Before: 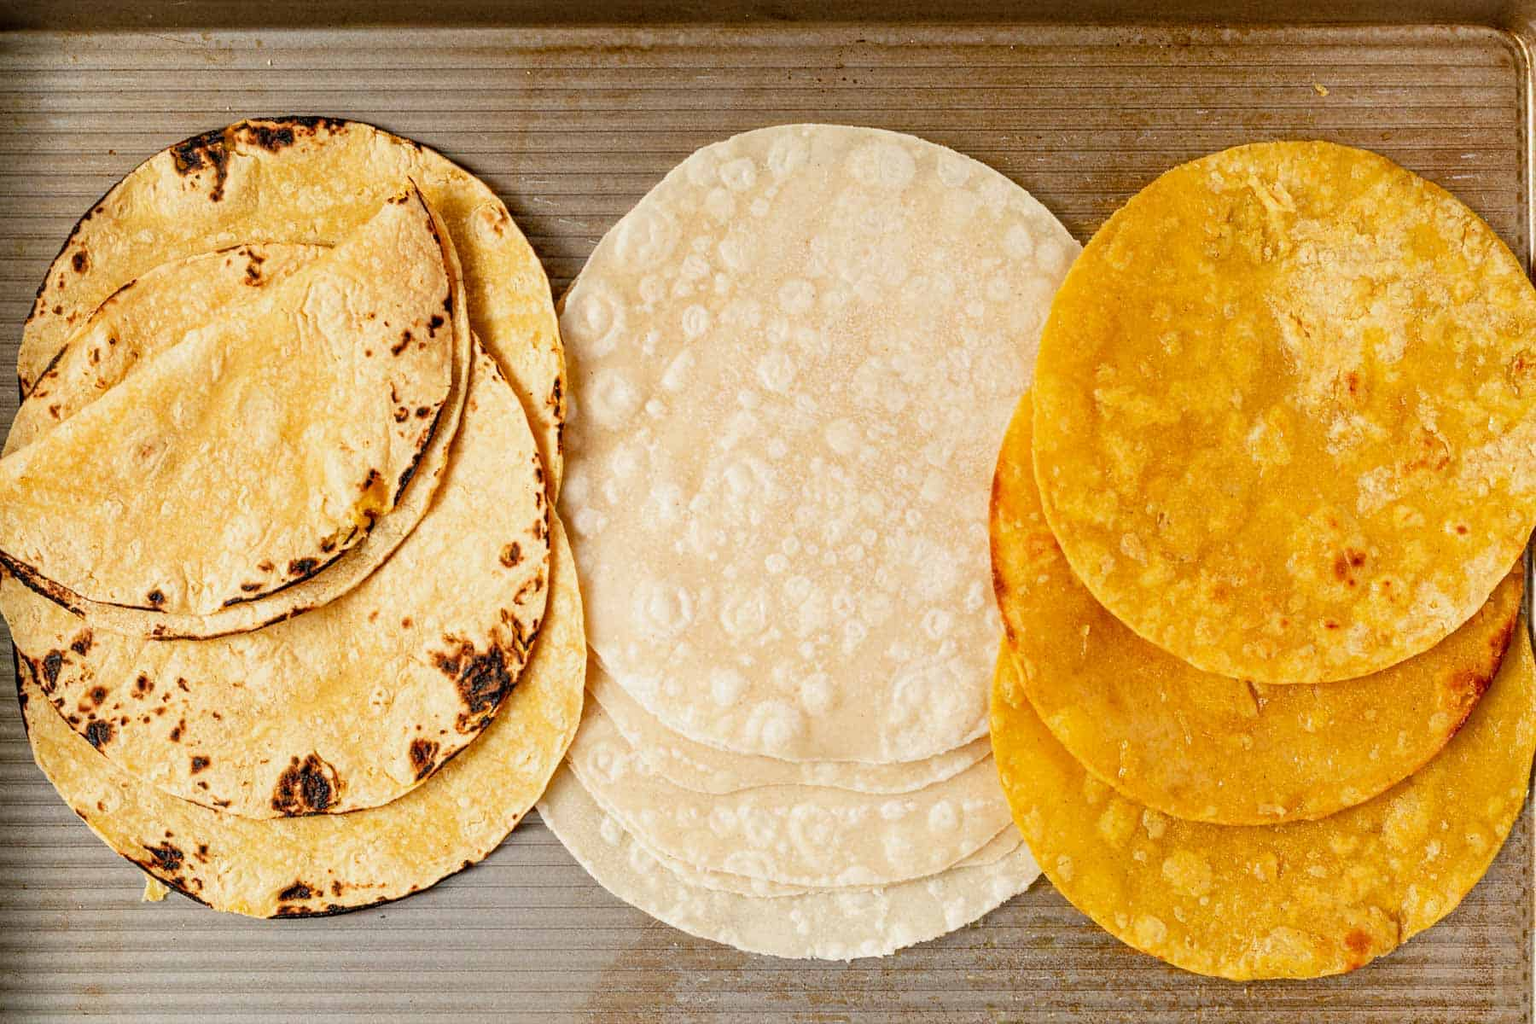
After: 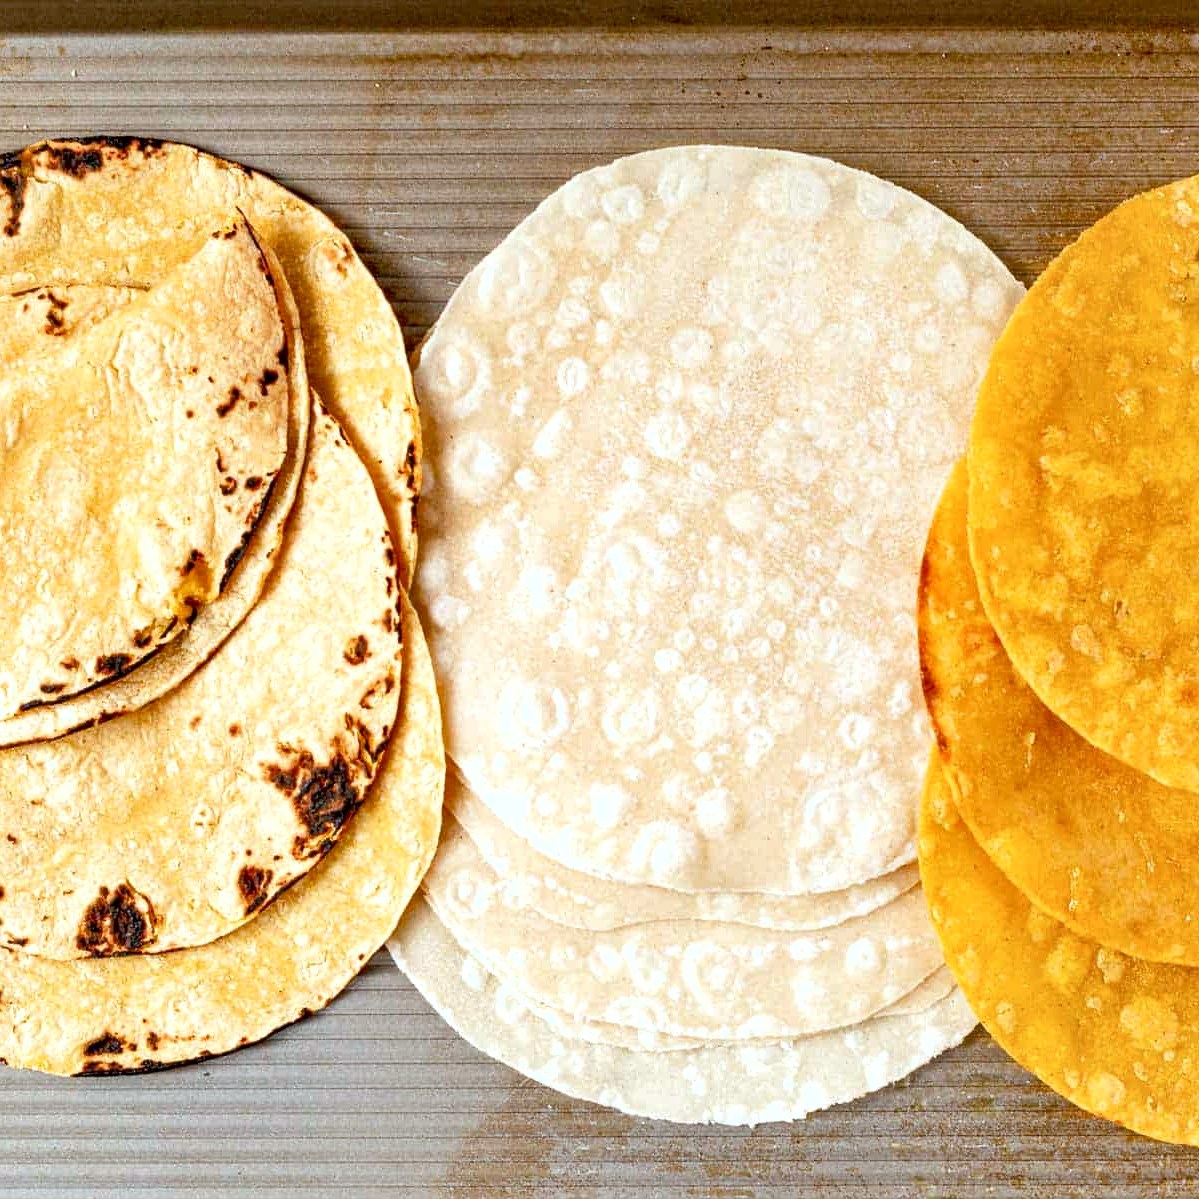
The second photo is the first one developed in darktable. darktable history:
exposure: black level correction 0.005, exposure 0.417 EV, compensate highlight preservation false
shadows and highlights: shadows 29.69, highlights -30.39, low approximation 0.01, soften with gaussian
color correction: highlights a* -4.16, highlights b* -10.62
crop and rotate: left 13.461%, right 19.914%
